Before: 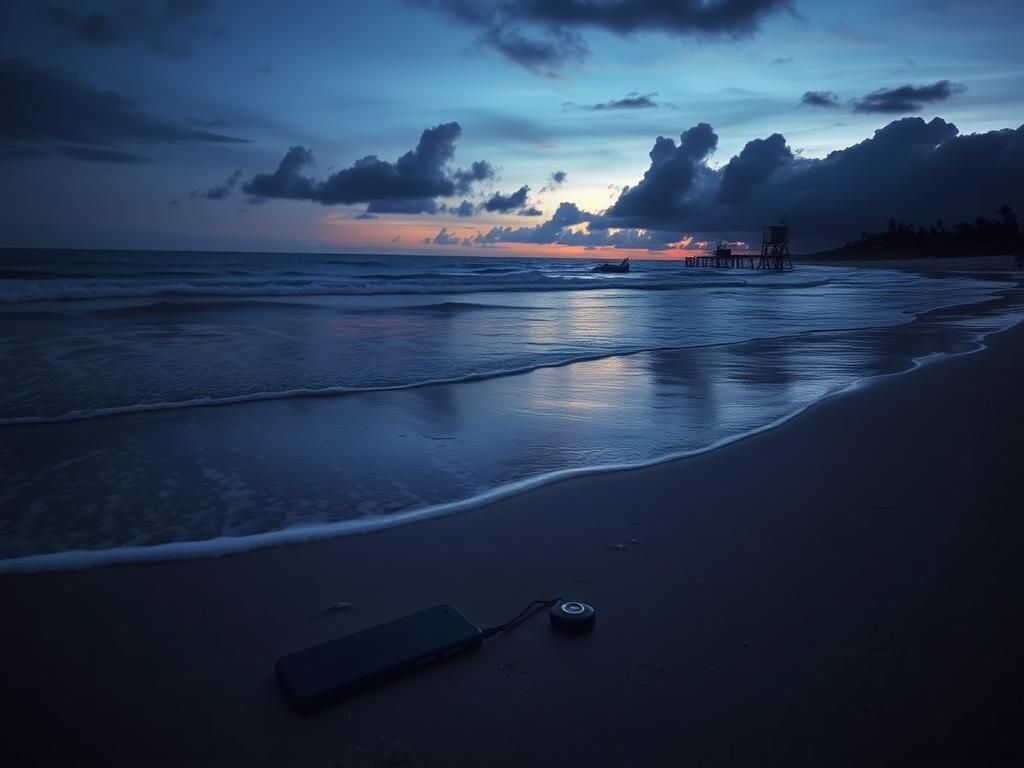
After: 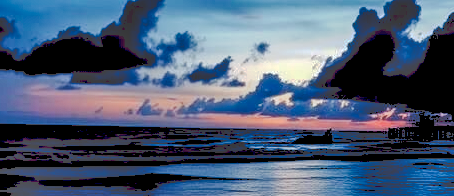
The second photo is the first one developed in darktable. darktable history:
local contrast: detail 130%
crop: left 29.011%, top 16.819%, right 26.644%, bottom 57.582%
color balance rgb: global offset › luminance -0.277%, global offset › chroma 0.319%, global offset › hue 260.76°, perceptual saturation grading › global saturation 0.222%, perceptual saturation grading › highlights -18.78%, perceptual saturation grading › mid-tones 6.69%, perceptual saturation grading › shadows 27.458%, global vibrance 15.035%
exposure: black level correction 0.048, exposure 0.013 EV, compensate exposure bias true, compensate highlight preservation false
tone curve: curves: ch0 [(0, 0) (0.003, 0.241) (0.011, 0.241) (0.025, 0.242) (0.044, 0.246) (0.069, 0.25) (0.1, 0.251) (0.136, 0.256) (0.177, 0.275) (0.224, 0.293) (0.277, 0.326) (0.335, 0.38) (0.399, 0.449) (0.468, 0.525) (0.543, 0.606) (0.623, 0.683) (0.709, 0.751) (0.801, 0.824) (0.898, 0.871) (1, 1)], preserve colors none
shadows and highlights: soften with gaussian
base curve: curves: ch0 [(0, 0) (0.74, 0.67) (1, 1)], preserve colors none
